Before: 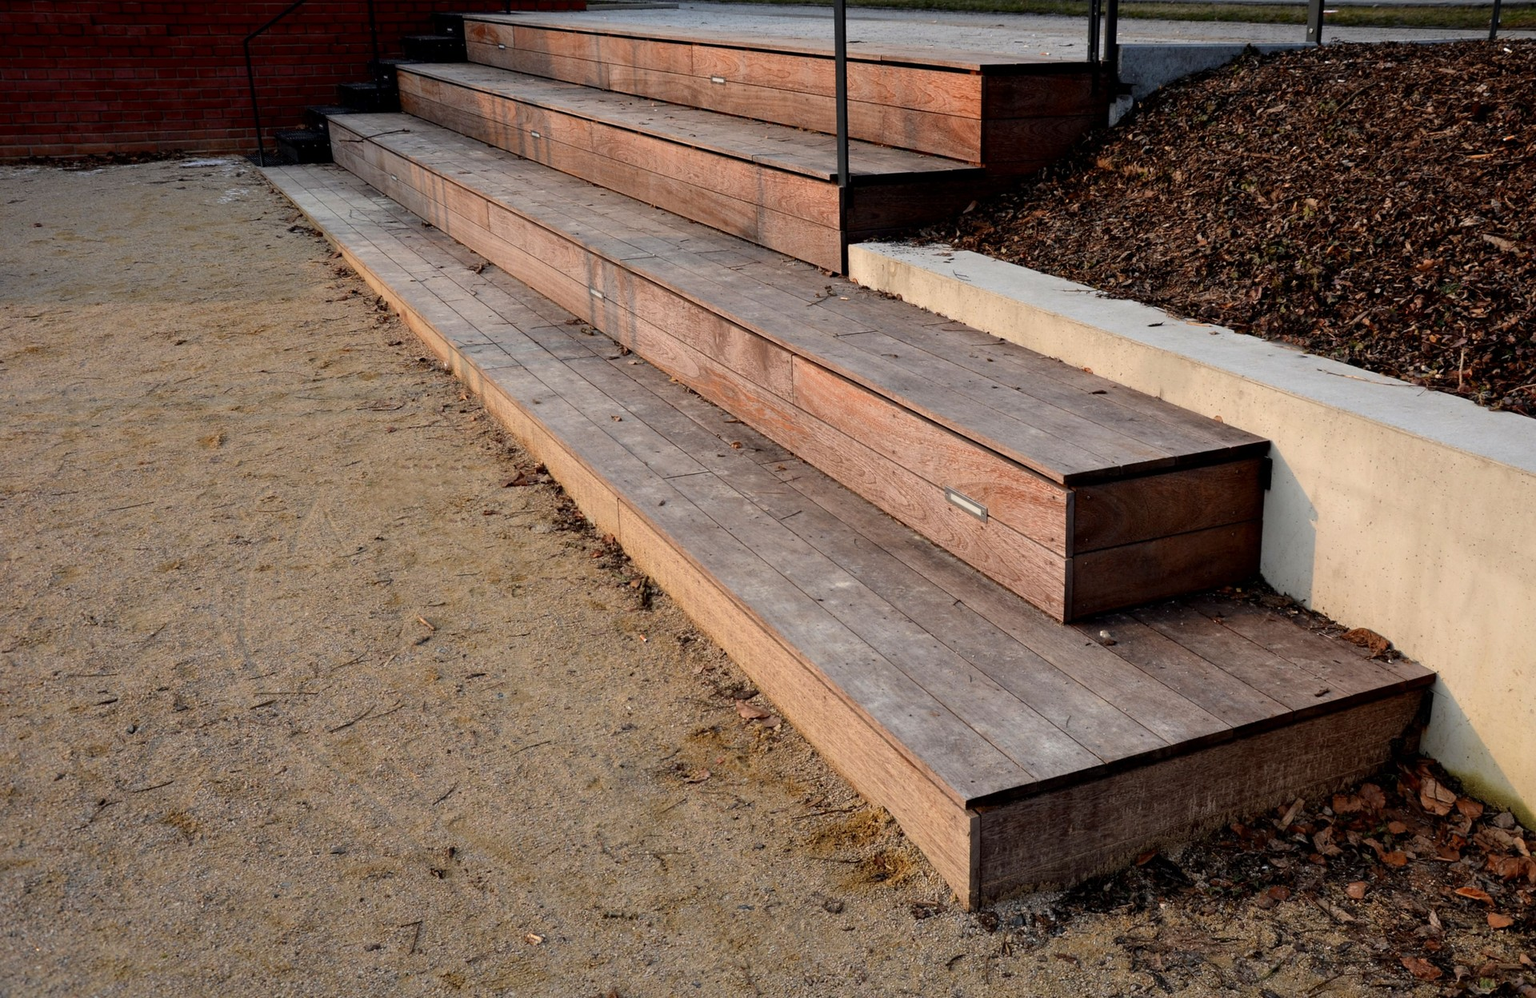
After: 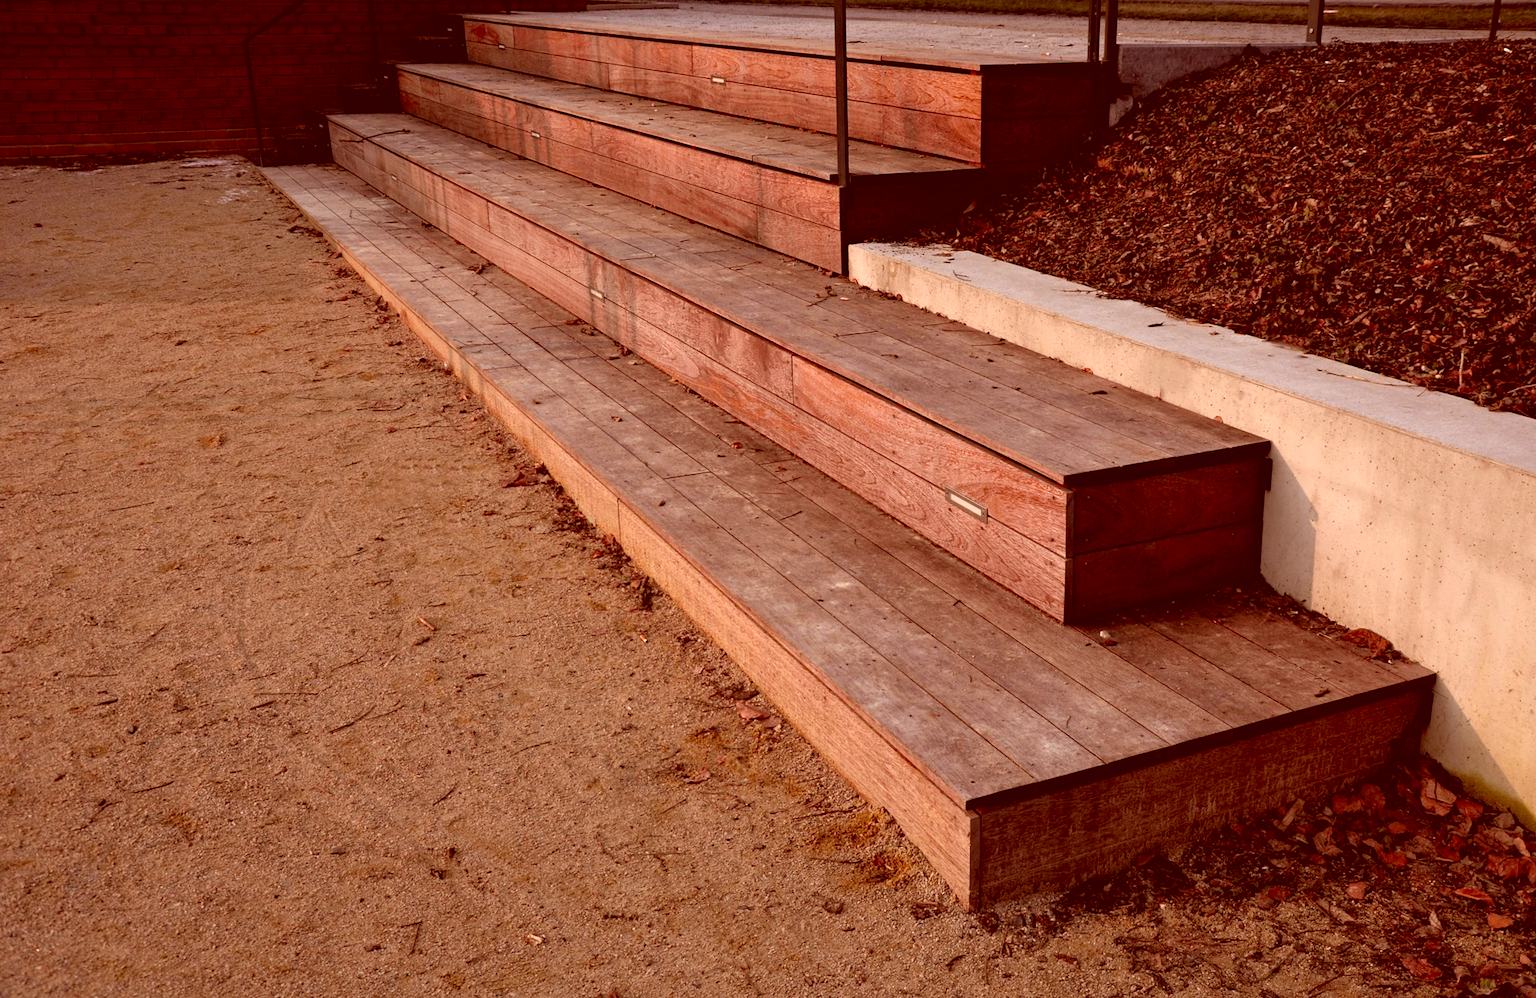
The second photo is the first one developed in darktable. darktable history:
haze removal: compatibility mode true, adaptive false
color correction: highlights a* 9.1, highlights b* 9.03, shadows a* 39.47, shadows b* 39.23, saturation 0.774
tone curve: curves: ch0 [(0, 0.024) (0.119, 0.146) (0.474, 0.464) (0.718, 0.721) (0.817, 0.839) (1, 0.998)]; ch1 [(0, 0) (0.377, 0.416) (0.439, 0.451) (0.477, 0.477) (0.501, 0.503) (0.538, 0.544) (0.58, 0.602) (0.664, 0.676) (0.783, 0.804) (1, 1)]; ch2 [(0, 0) (0.38, 0.405) (0.463, 0.456) (0.498, 0.497) (0.524, 0.535) (0.578, 0.576) (0.648, 0.665) (1, 1)], color space Lab, independent channels, preserve colors none
